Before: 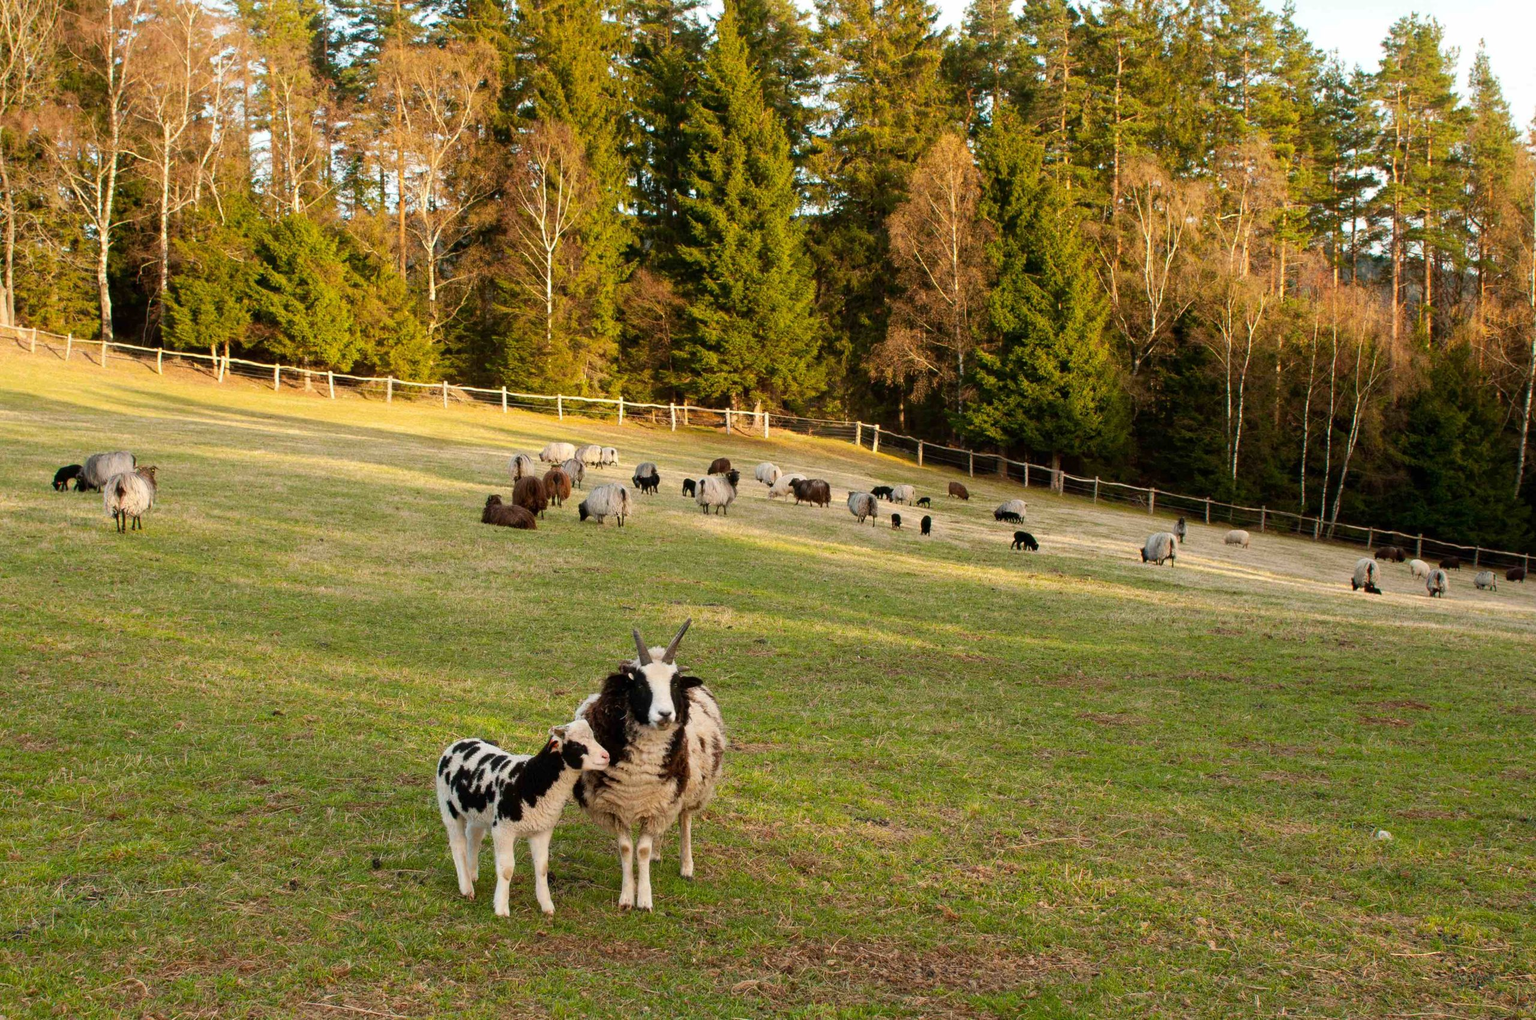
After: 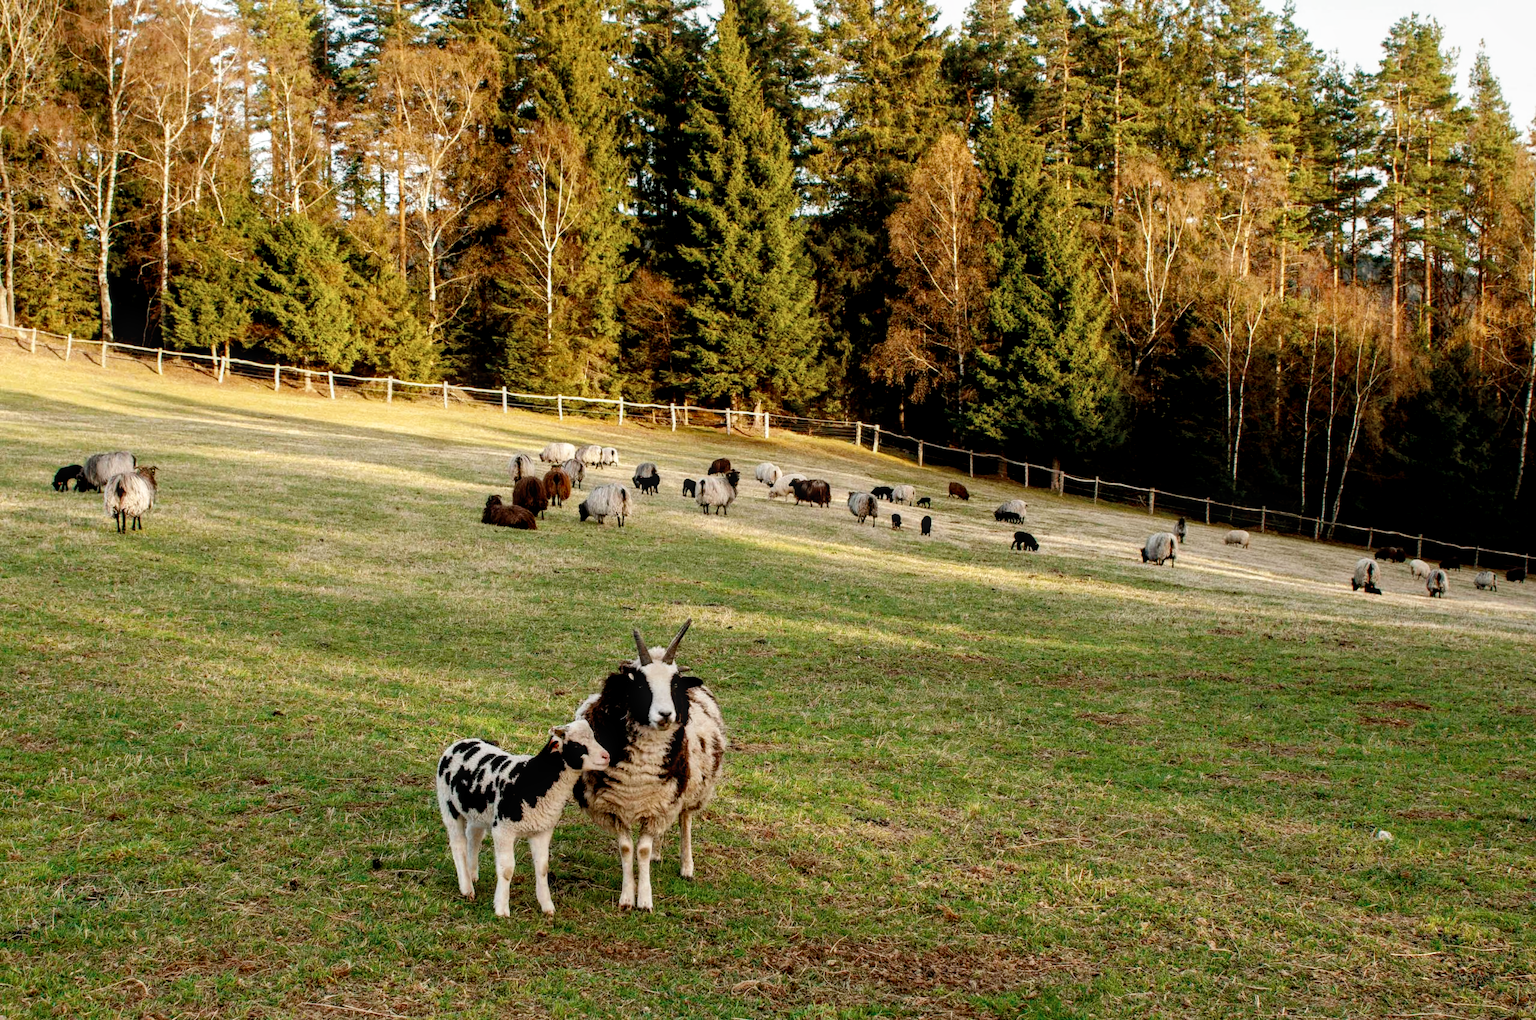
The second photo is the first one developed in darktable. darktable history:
filmic rgb: black relative exposure -6.3 EV, white relative exposure 2.8 EV, threshold 3 EV, target black luminance 0%, hardness 4.6, latitude 67.35%, contrast 1.292, shadows ↔ highlights balance -3.5%, preserve chrominance no, color science v4 (2020), contrast in shadows soft, enable highlight reconstruction true
color zones: curves: ch0 [(0, 0.5) (0.125, 0.4) (0.25, 0.5) (0.375, 0.4) (0.5, 0.4) (0.625, 0.35) (0.75, 0.35) (0.875, 0.5)]; ch1 [(0, 0.35) (0.125, 0.45) (0.25, 0.35) (0.375, 0.35) (0.5, 0.35) (0.625, 0.35) (0.75, 0.45) (0.875, 0.35)]; ch2 [(0, 0.6) (0.125, 0.5) (0.25, 0.5) (0.375, 0.6) (0.5, 0.6) (0.625, 0.5) (0.75, 0.5) (0.875, 0.5)]
local contrast: on, module defaults
